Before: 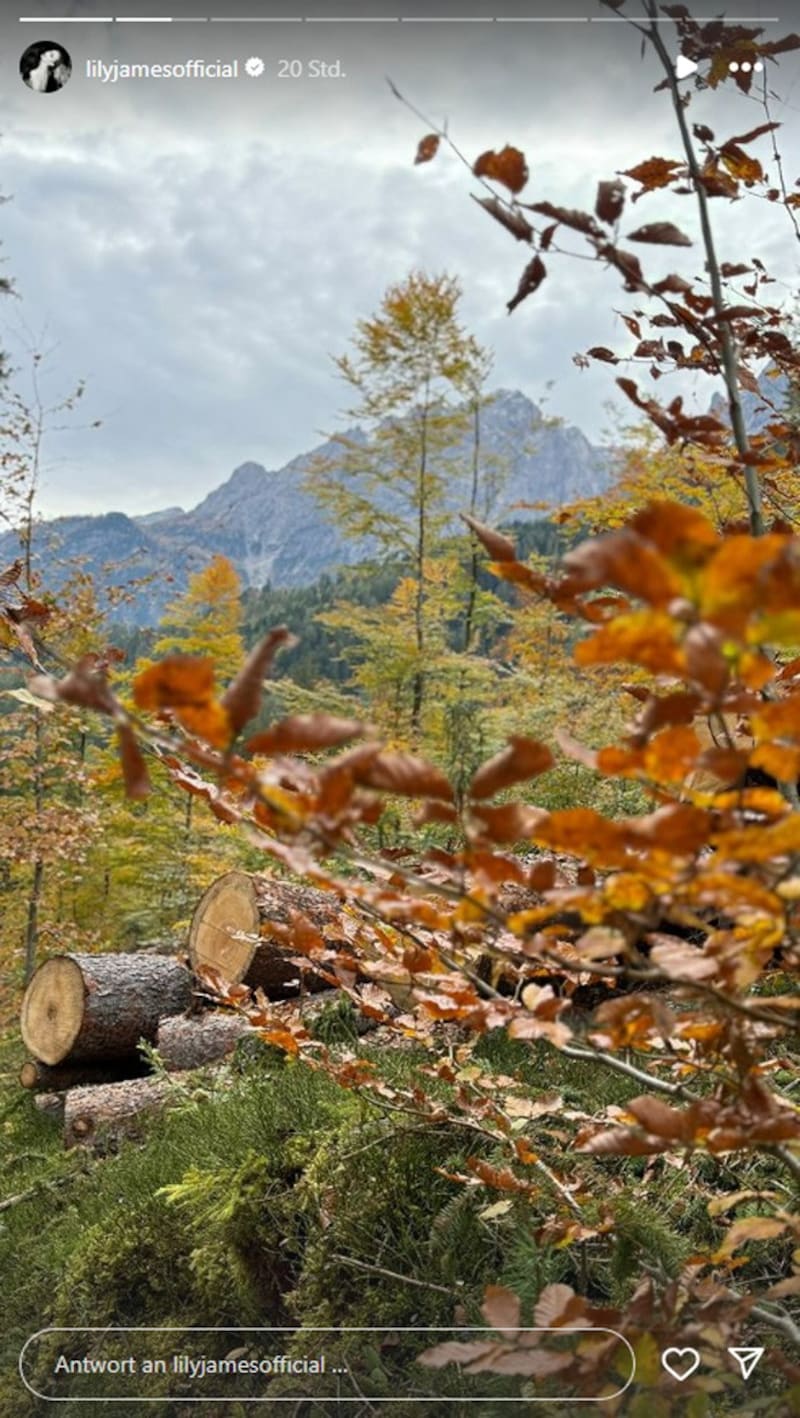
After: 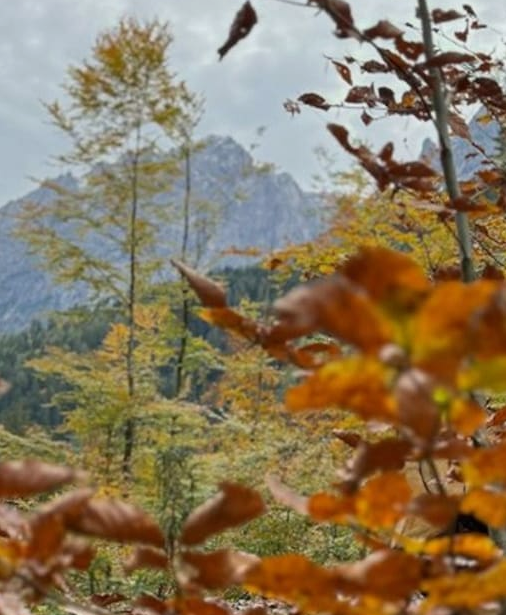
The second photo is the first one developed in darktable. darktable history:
exposure: exposure -0.247 EV, compensate highlight preservation false
crop: left 36.194%, top 17.946%, right 0.532%, bottom 38.642%
